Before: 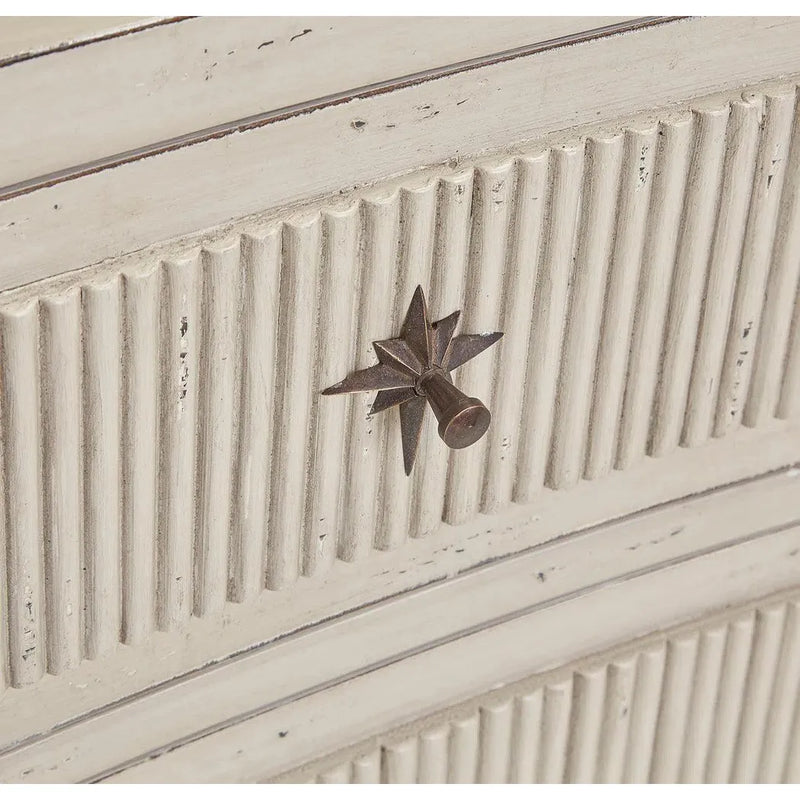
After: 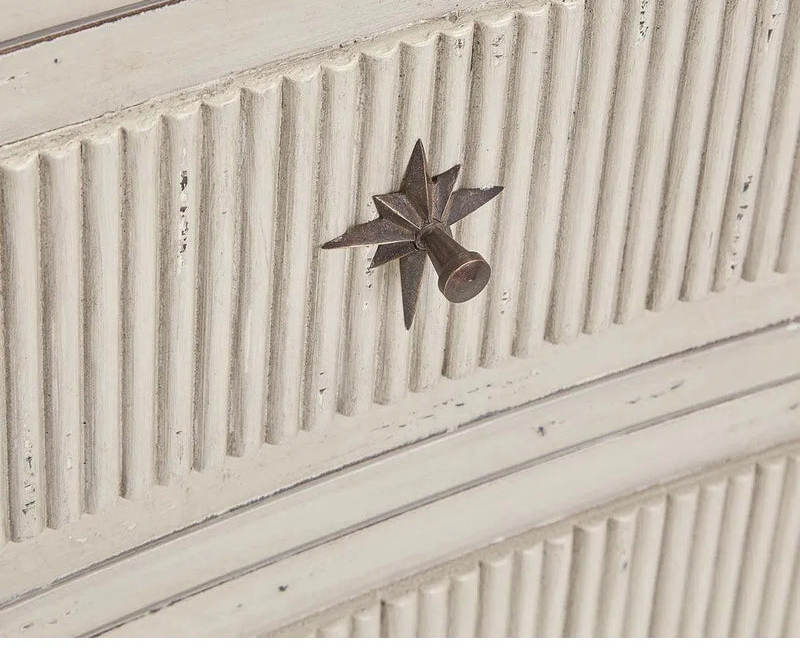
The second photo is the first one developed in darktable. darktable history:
color zones: curves: ch0 [(0, 0.558) (0.143, 0.559) (0.286, 0.529) (0.429, 0.505) (0.571, 0.5) (0.714, 0.5) (0.857, 0.5) (1, 0.558)]; ch1 [(0, 0.469) (0.01, 0.469) (0.12, 0.446) (0.248, 0.469) (0.5, 0.5) (0.748, 0.5) (0.99, 0.469) (1, 0.469)]
crop and rotate: top 18.457%
